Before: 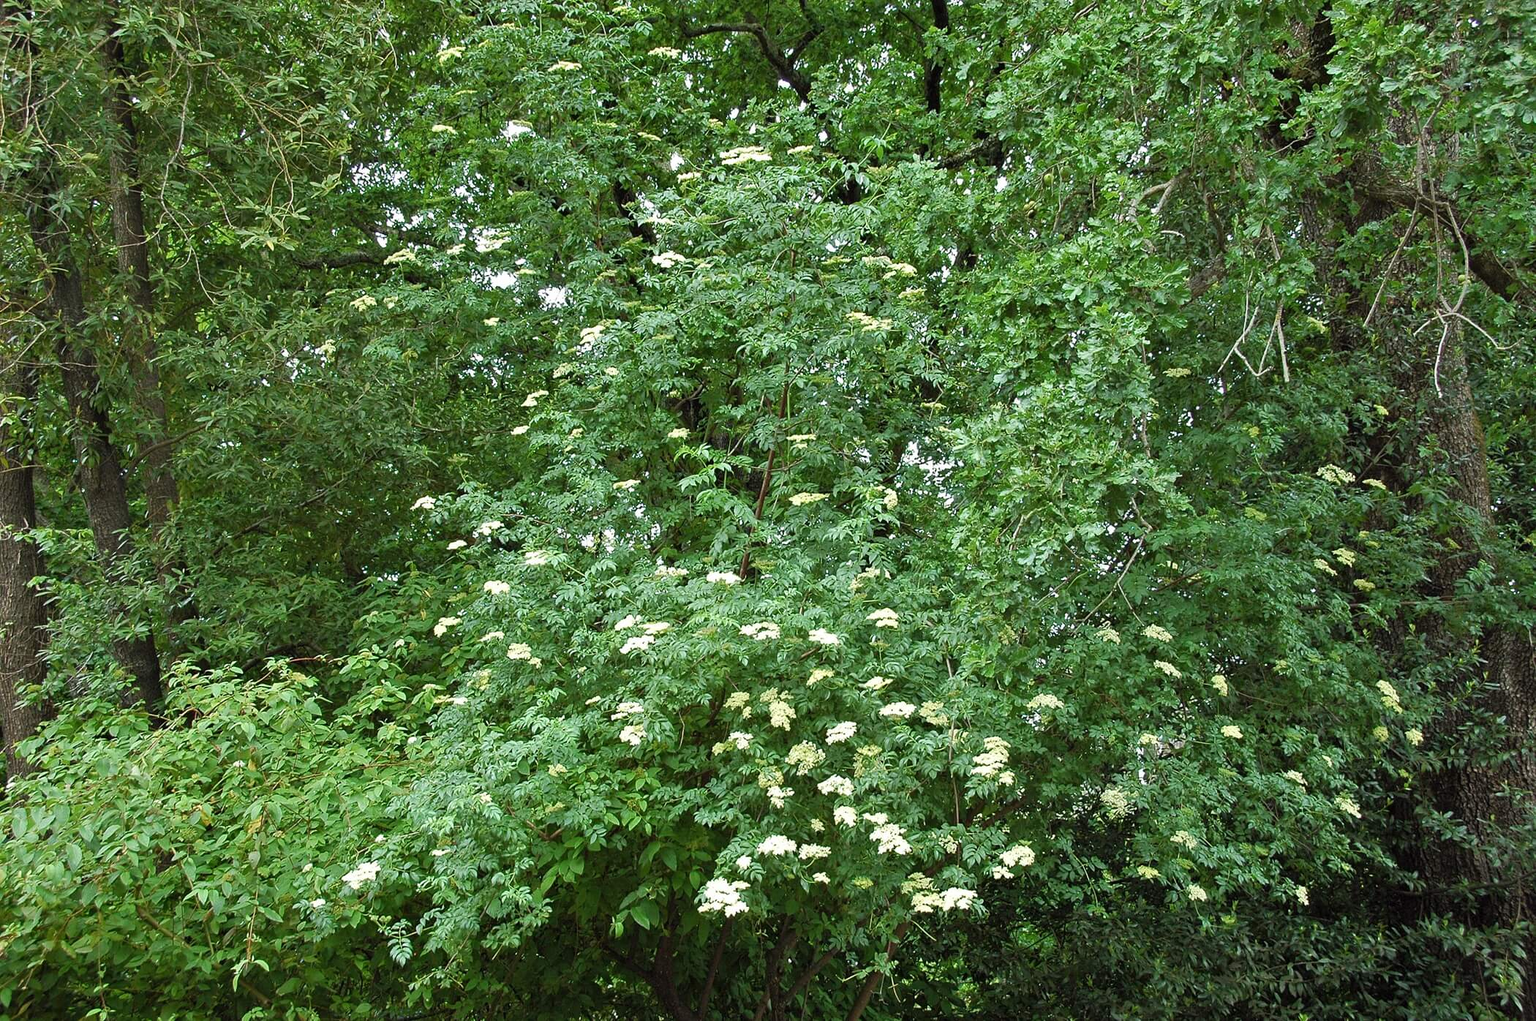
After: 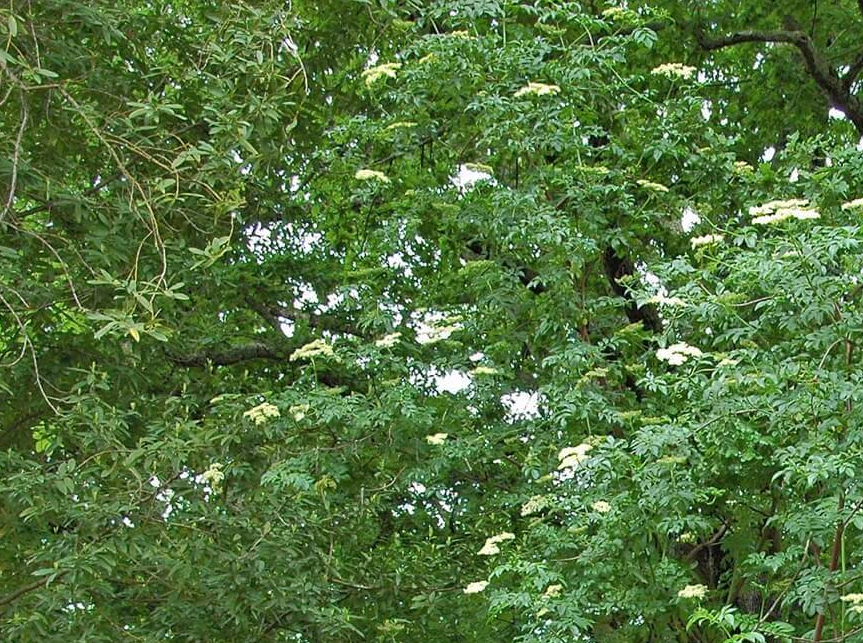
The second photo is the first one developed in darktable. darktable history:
crop and rotate: left 11.218%, top 0.077%, right 47.677%, bottom 53.801%
shadows and highlights: on, module defaults
